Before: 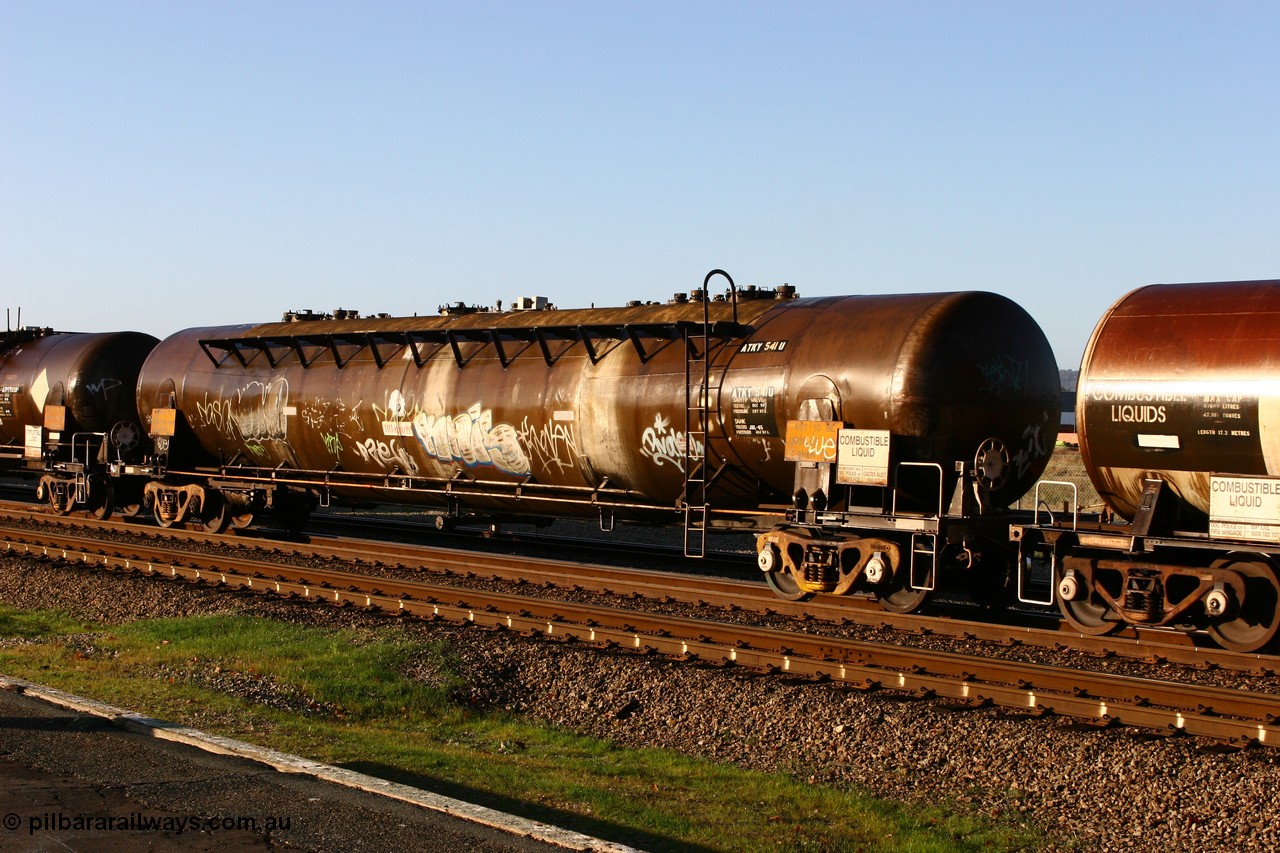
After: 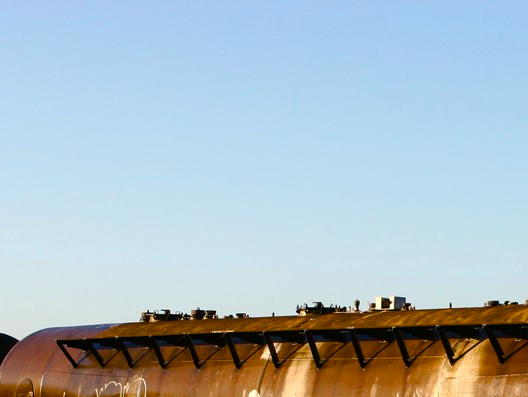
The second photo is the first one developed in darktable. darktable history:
color balance rgb: shadows lift › luminance -5.401%, shadows lift › chroma 1.193%, shadows lift › hue 219.2°, highlights gain › luminance 6.49%, highlights gain › chroma 2.551%, highlights gain › hue 92.93°, perceptual saturation grading › global saturation 20%, perceptual saturation grading › highlights -49.252%, perceptual saturation grading › shadows 23.951%, global vibrance 59.36%
crop and rotate: left 11.149%, top 0.085%, right 47.543%, bottom 53.366%
